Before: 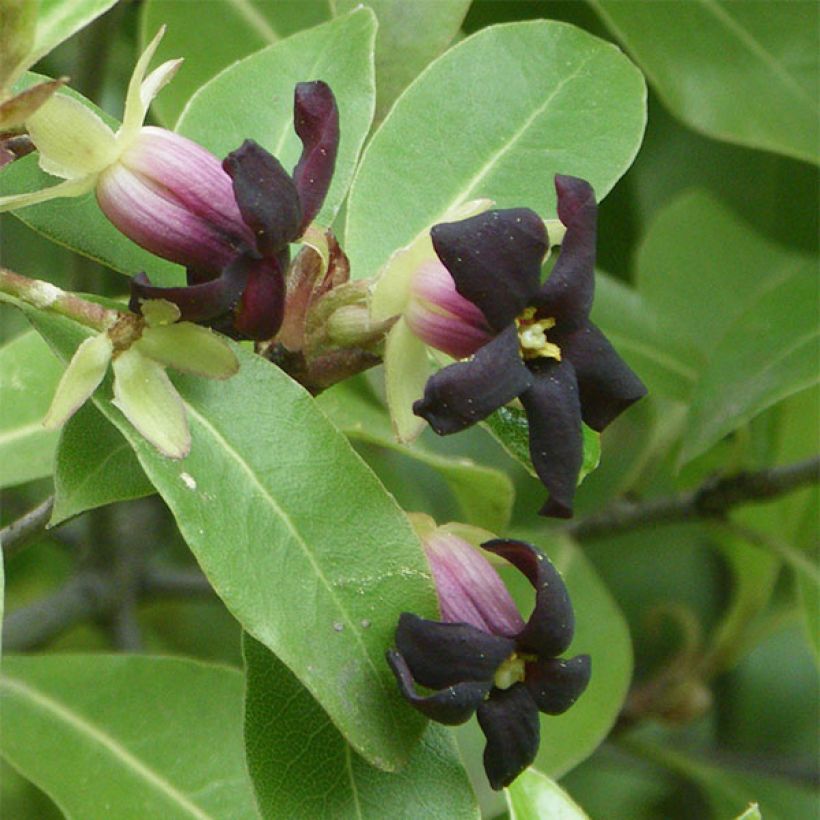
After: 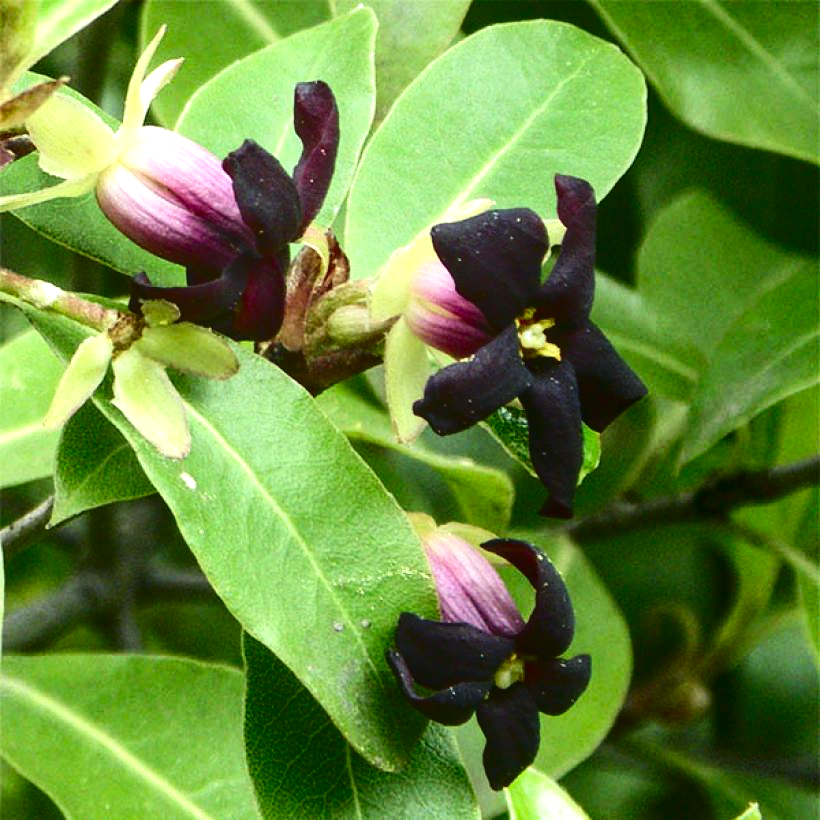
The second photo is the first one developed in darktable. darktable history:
local contrast: detail 110%
contrast brightness saturation: contrast 0.241, brightness -0.223, saturation 0.137
exposure: exposure 0.498 EV, compensate highlight preservation false
tone equalizer: -8 EV -0.452 EV, -7 EV -0.395 EV, -6 EV -0.325 EV, -5 EV -0.198 EV, -3 EV 0.191 EV, -2 EV 0.341 EV, -1 EV 0.396 EV, +0 EV 0.438 EV, edges refinement/feathering 500, mask exposure compensation -1.57 EV, preserve details no
